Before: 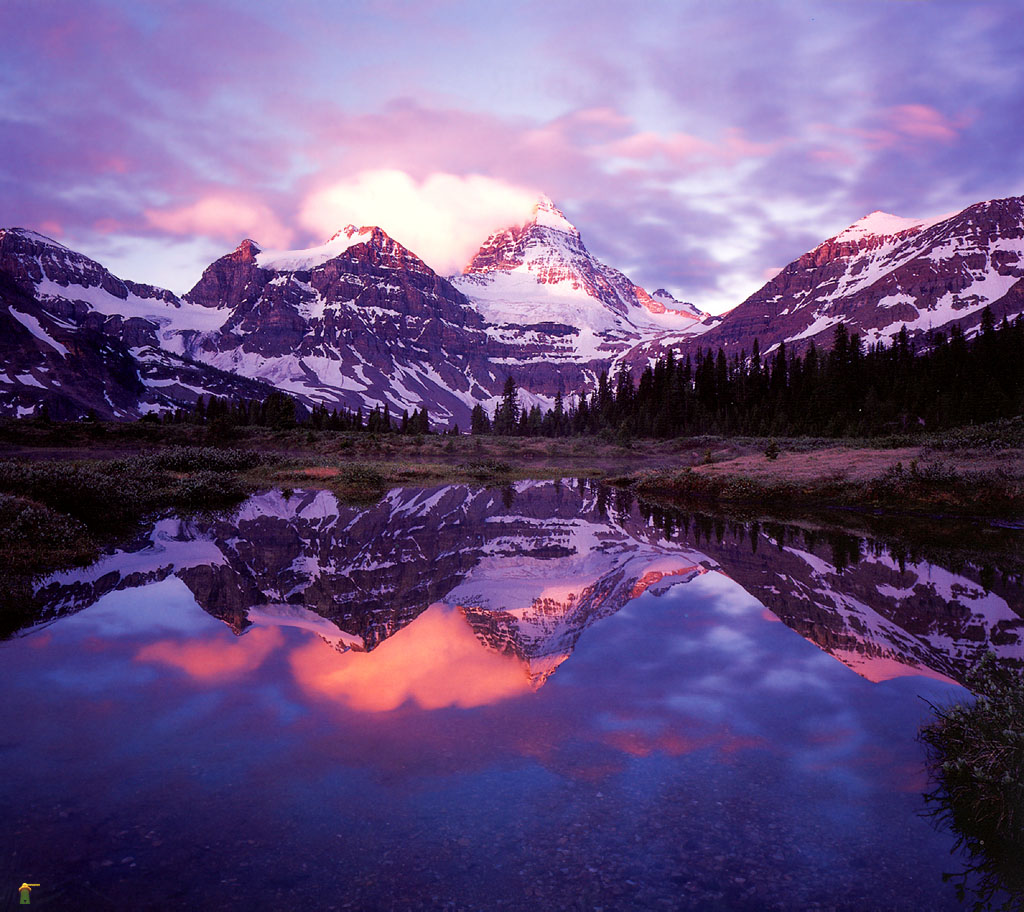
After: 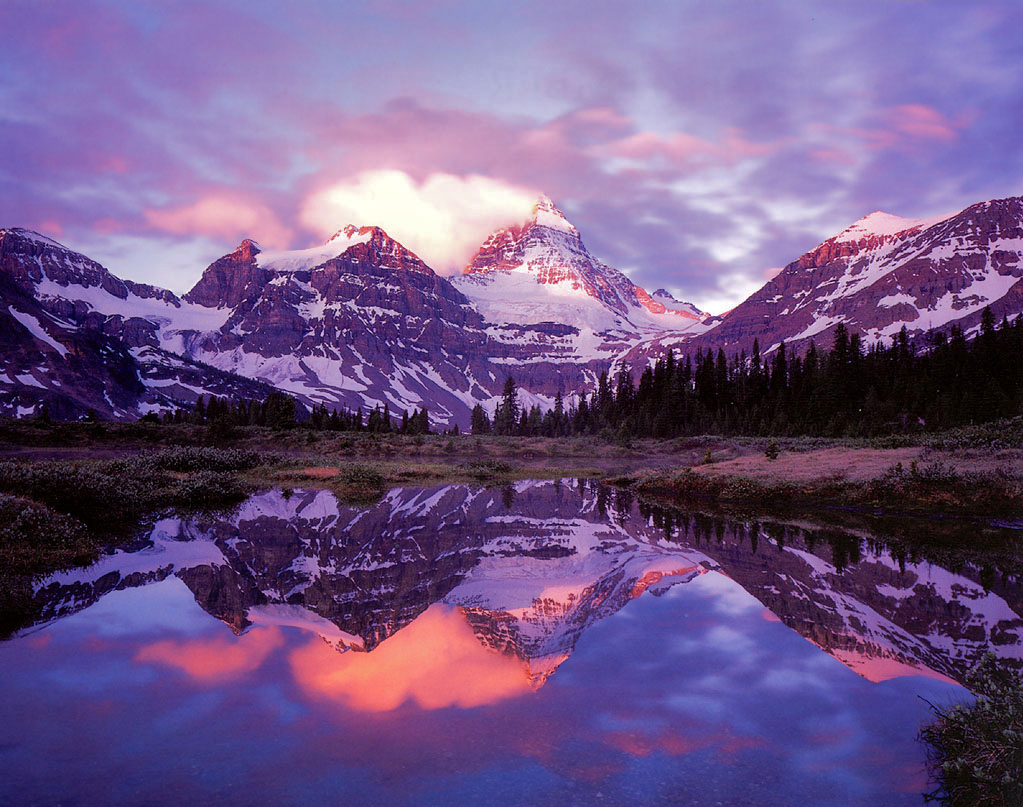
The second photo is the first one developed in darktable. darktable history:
crop and rotate: top 0%, bottom 11.49%
shadows and highlights: shadows 40, highlights -60
